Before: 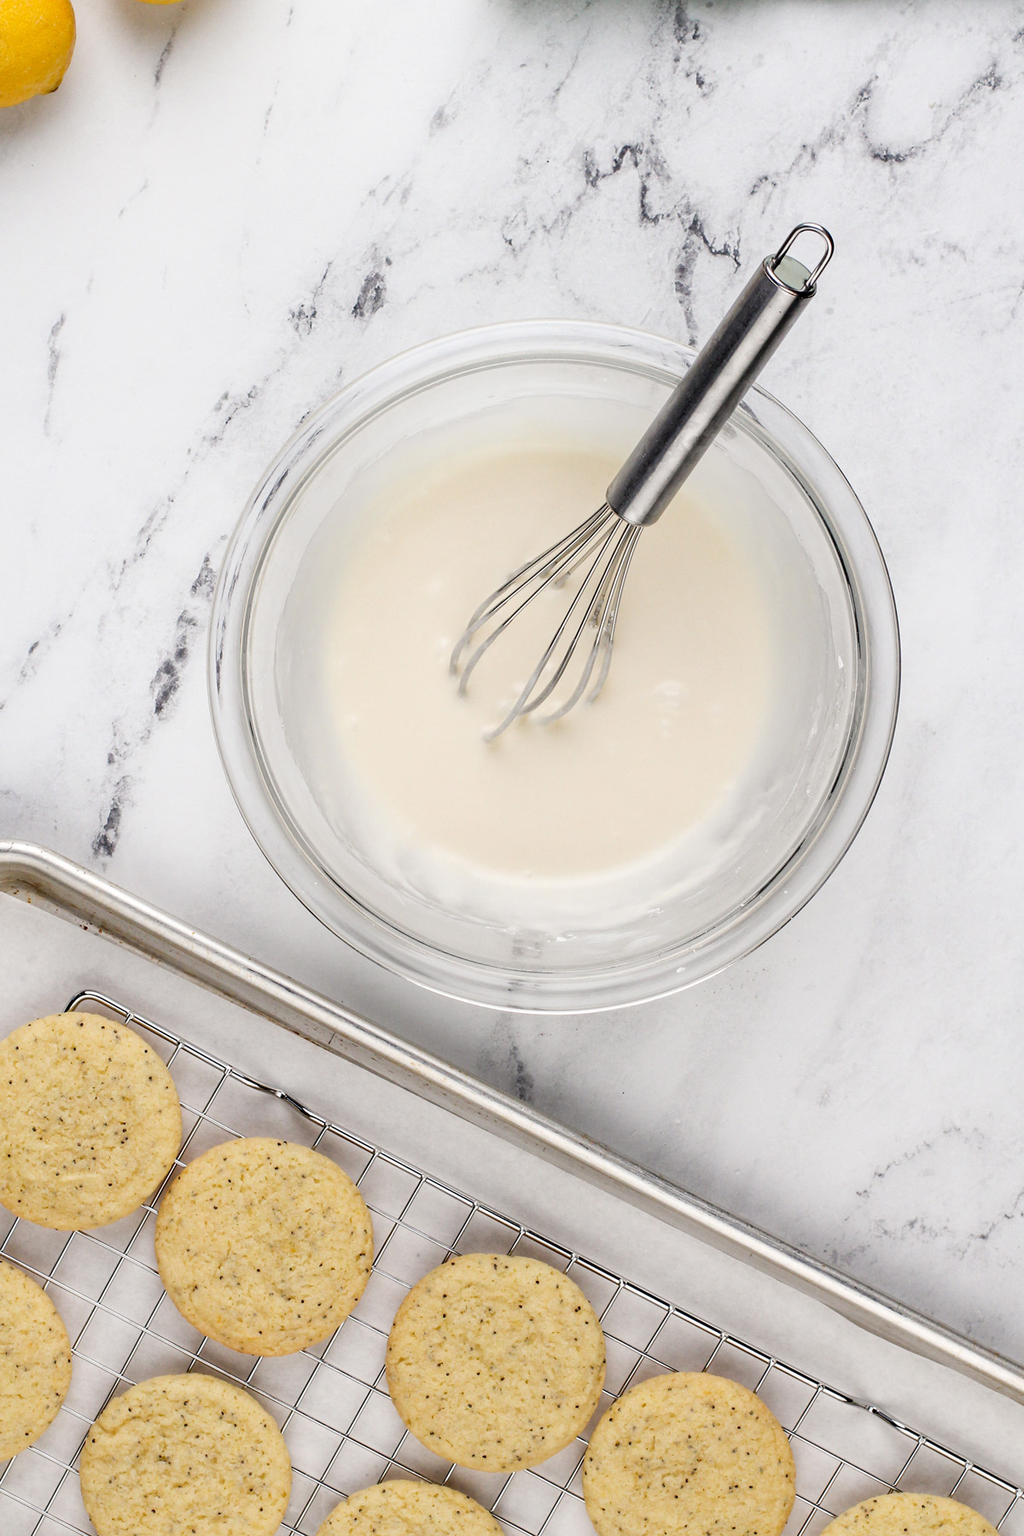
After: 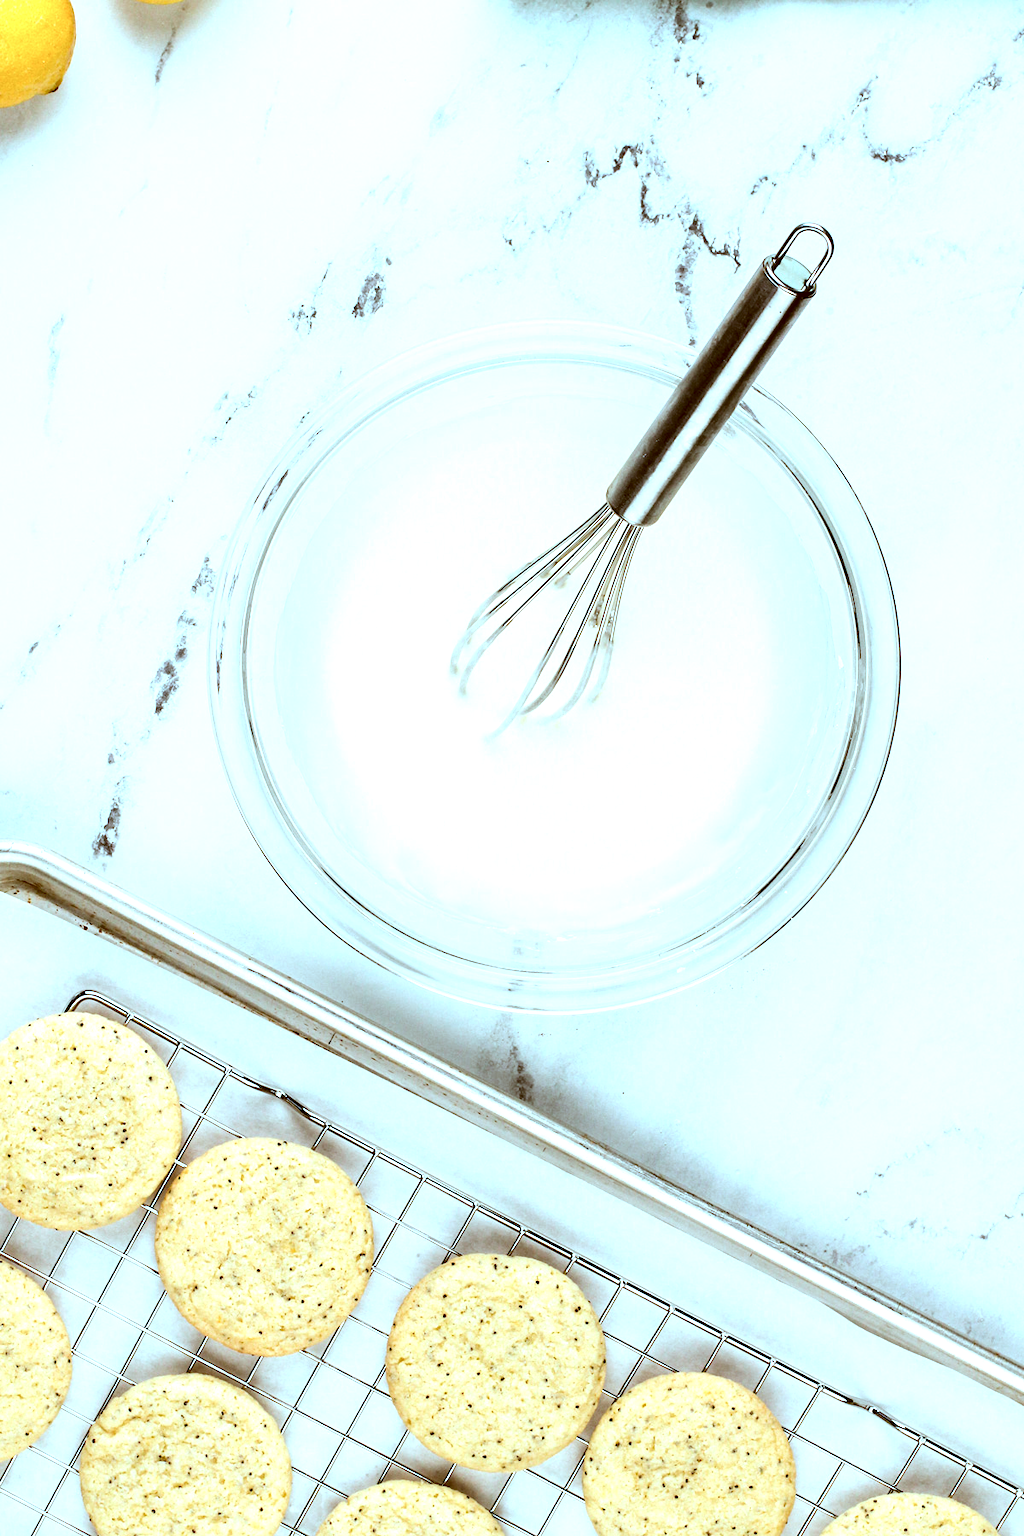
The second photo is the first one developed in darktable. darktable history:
color correction: highlights a* -14.62, highlights b* -16.22, shadows a* 10.12, shadows b* 29.4
tone equalizer: -8 EV -1.08 EV, -7 EV -1.01 EV, -6 EV -0.867 EV, -5 EV -0.578 EV, -3 EV 0.578 EV, -2 EV 0.867 EV, -1 EV 1.01 EV, +0 EV 1.08 EV, edges refinement/feathering 500, mask exposure compensation -1.57 EV, preserve details no
